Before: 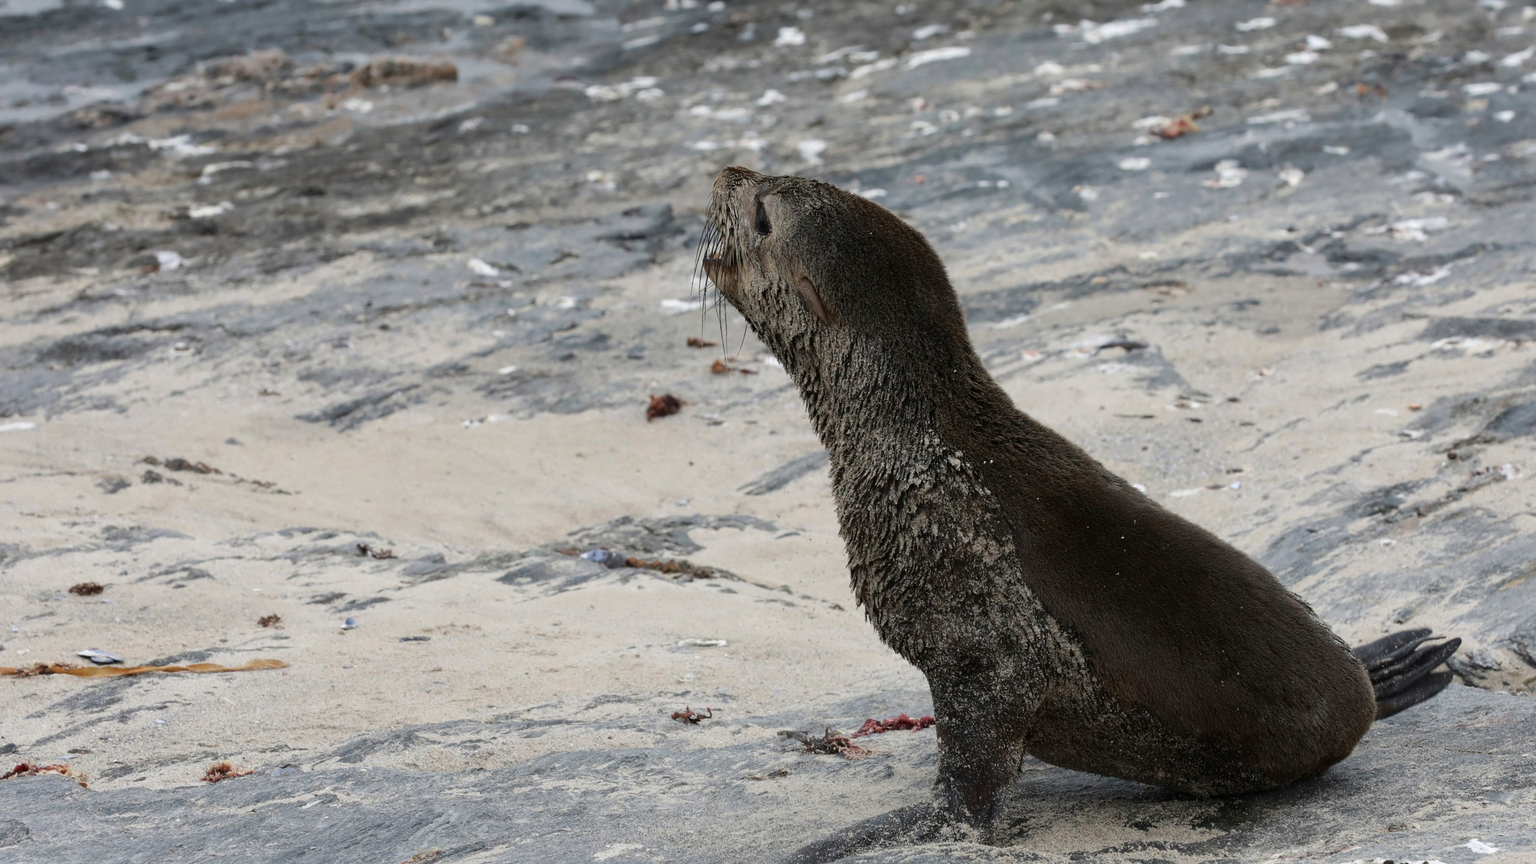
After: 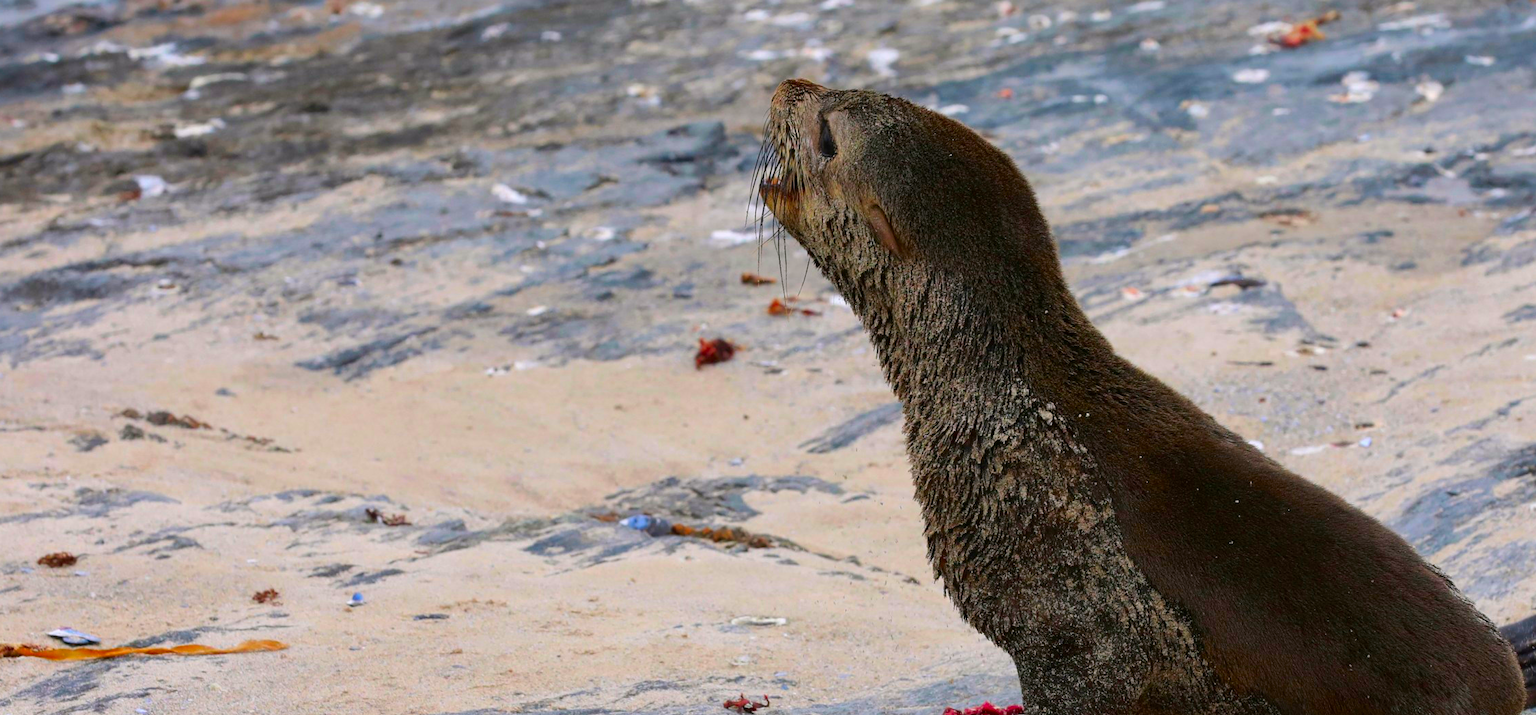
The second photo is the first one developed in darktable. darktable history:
color correction: highlights a* 1.64, highlights b* -1.73, saturation 2.43
crop and rotate: left 2.358%, top 11.279%, right 9.78%, bottom 15.879%
